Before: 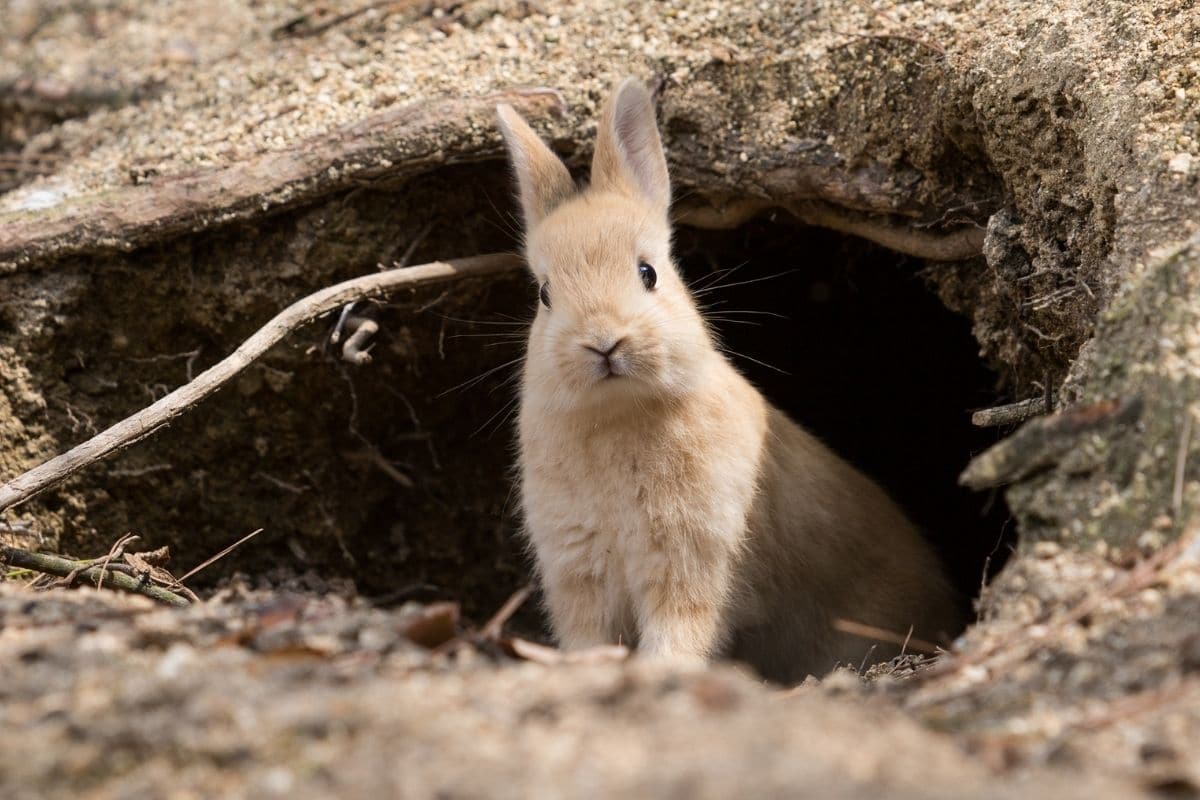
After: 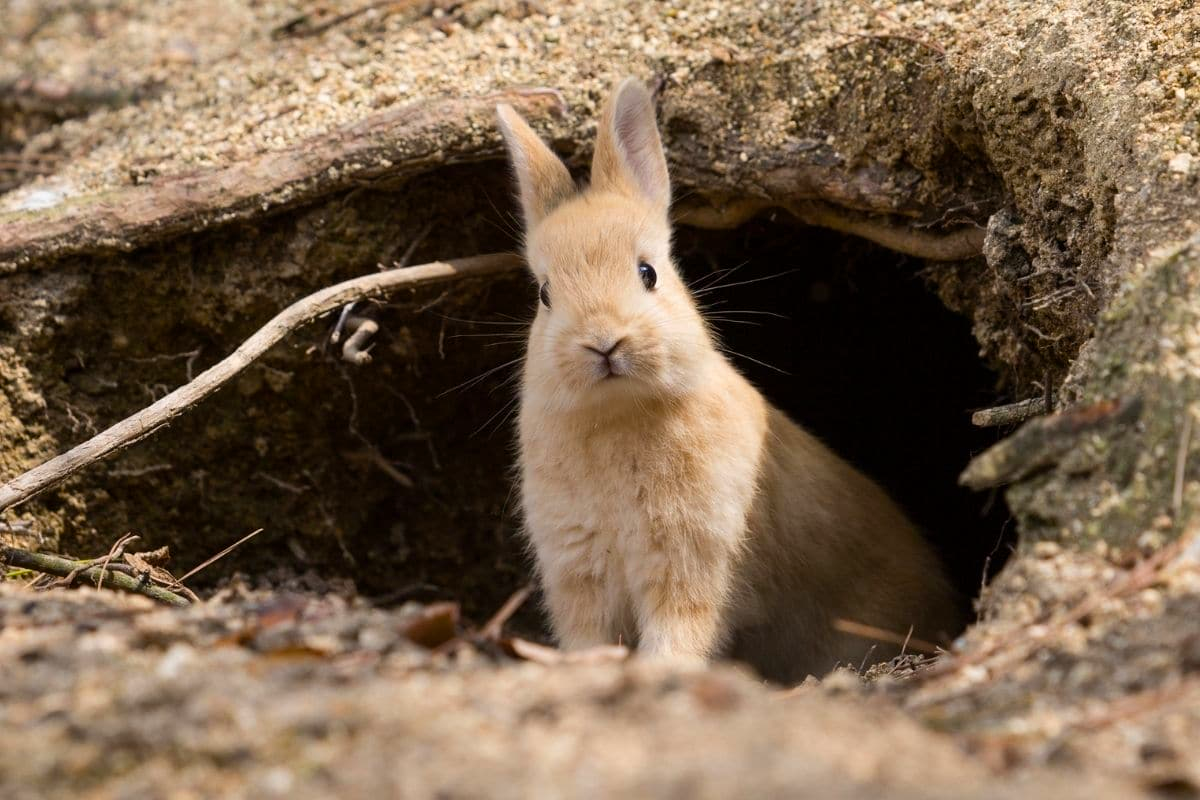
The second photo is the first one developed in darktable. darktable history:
color balance rgb: perceptual saturation grading › global saturation 19.629%, global vibrance 20%
